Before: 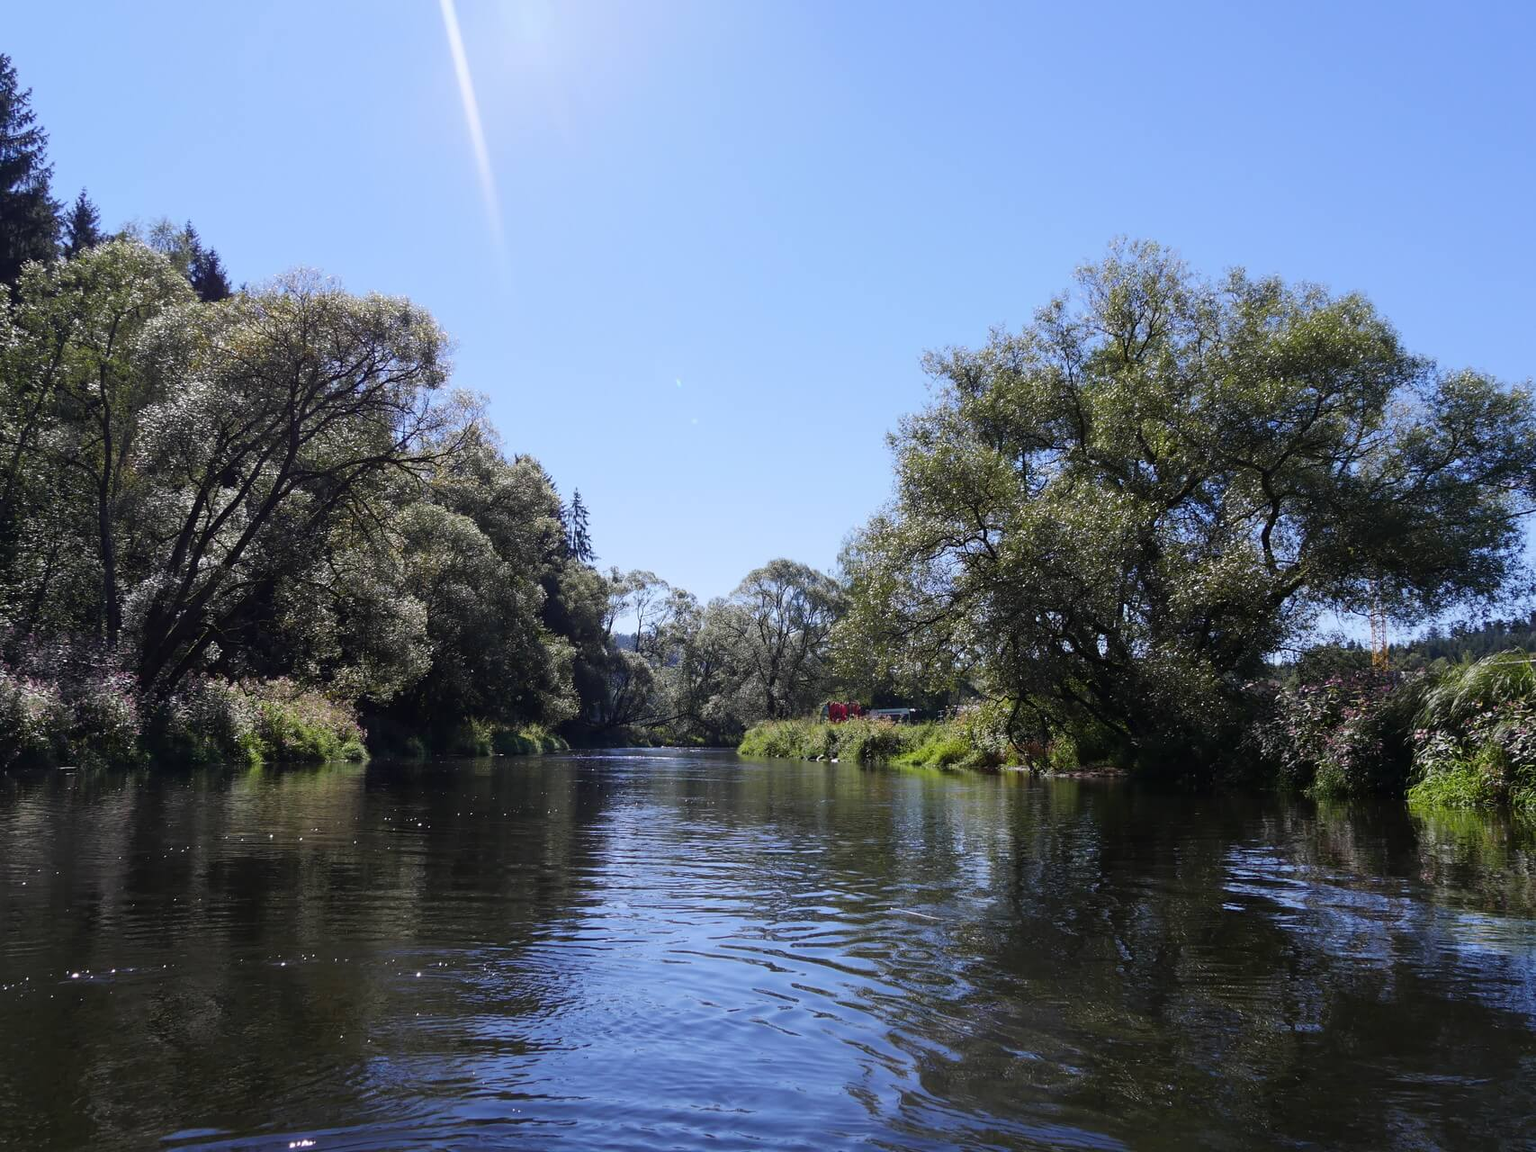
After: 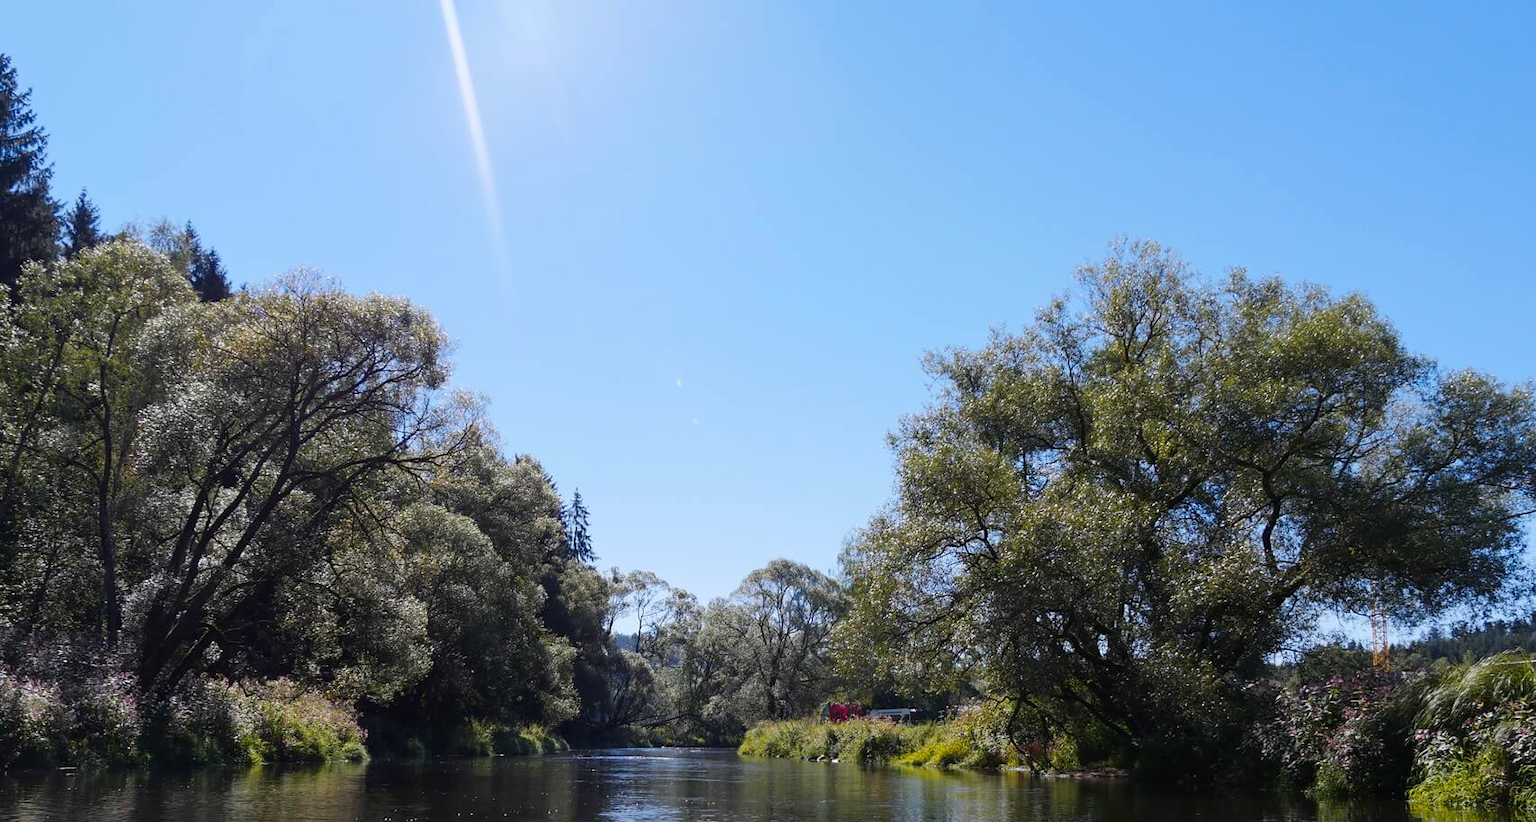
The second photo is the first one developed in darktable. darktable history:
crop: bottom 28.576%
color zones: curves: ch1 [(0.235, 0.558) (0.75, 0.5)]; ch2 [(0.25, 0.462) (0.749, 0.457)], mix 40.67%
tone equalizer: on, module defaults
